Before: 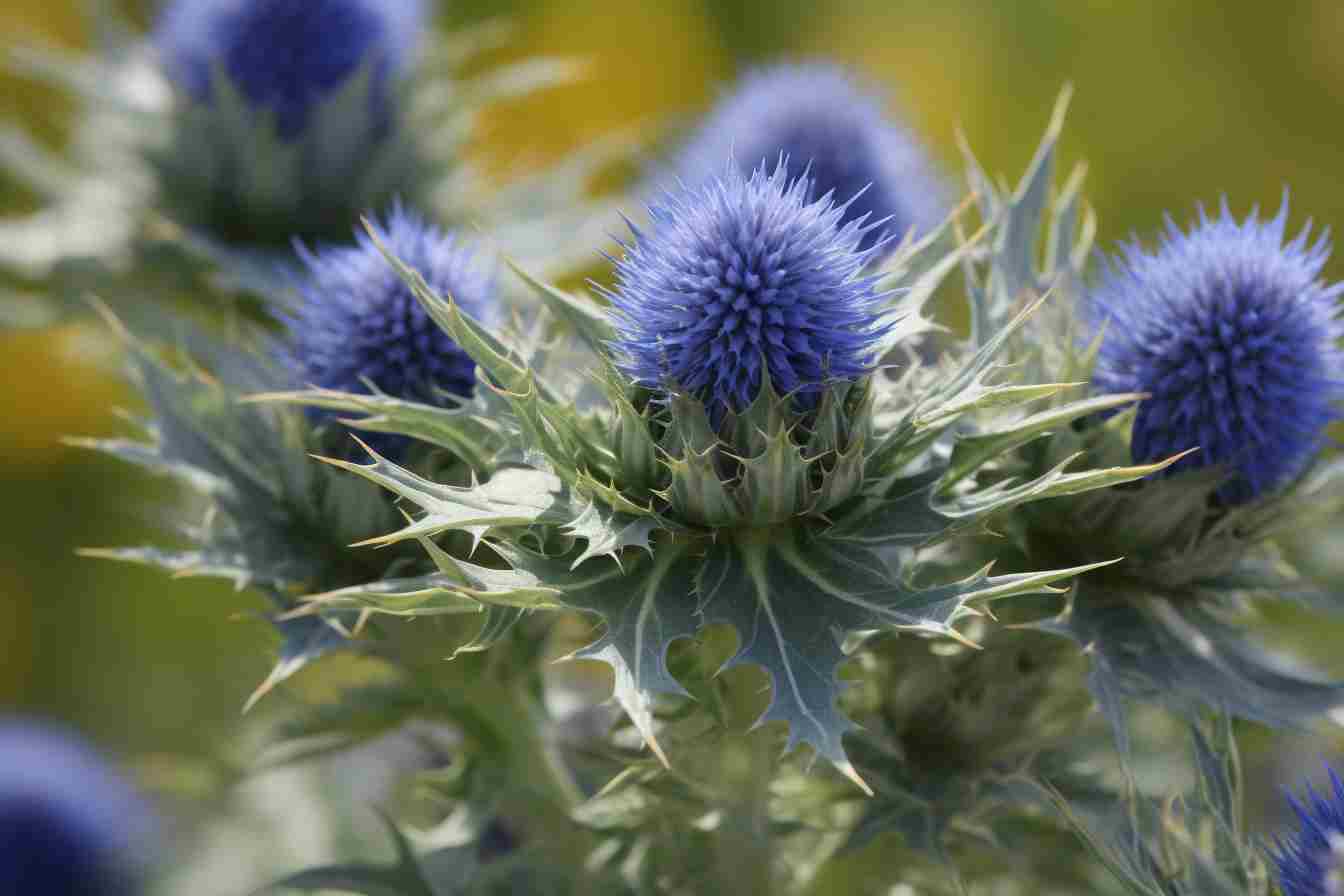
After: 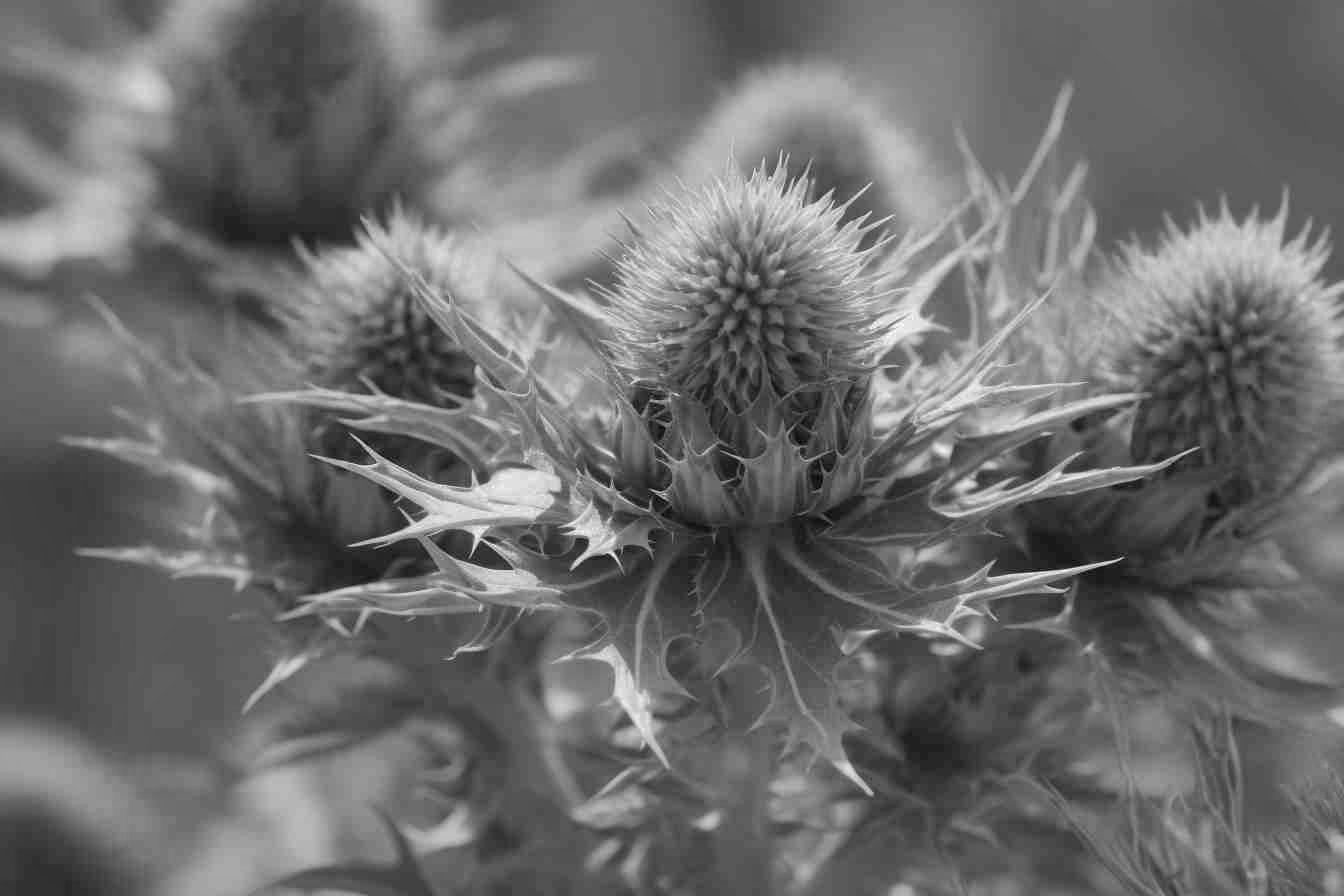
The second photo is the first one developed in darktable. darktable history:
shadows and highlights: on, module defaults
color calibration: output gray [0.23, 0.37, 0.4, 0], x 0.382, y 0.391, temperature 4088.02 K
color zones: curves: ch0 [(0.018, 0.548) (0.197, 0.654) (0.425, 0.447) (0.605, 0.658) (0.732, 0.579)]; ch1 [(0.105, 0.531) (0.224, 0.531) (0.386, 0.39) (0.618, 0.456) (0.732, 0.456) (0.956, 0.421)]; ch2 [(0.039, 0.583) (0.215, 0.465) (0.399, 0.544) (0.465, 0.548) (0.614, 0.447) (0.724, 0.43) (0.882, 0.623) (0.956, 0.632)]
